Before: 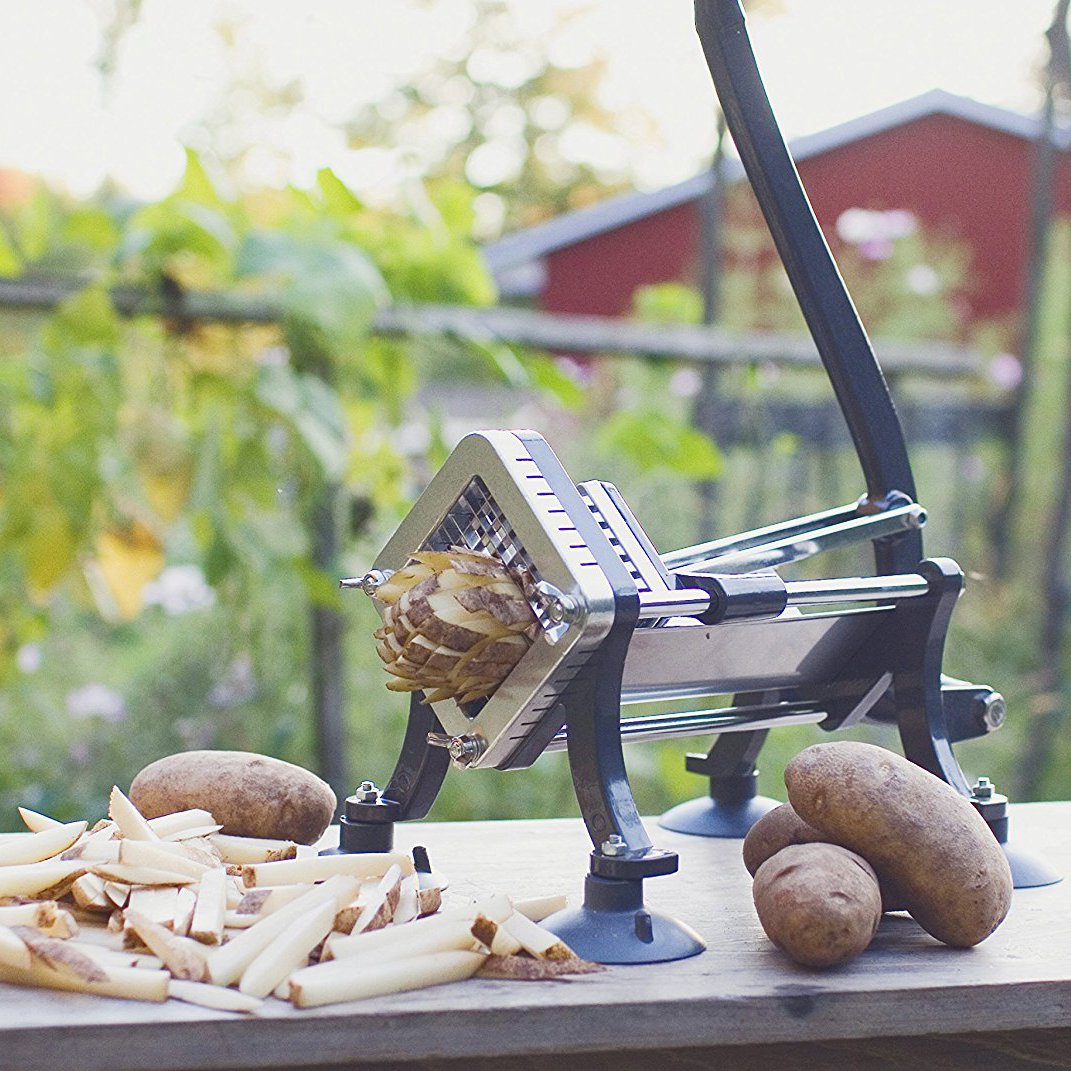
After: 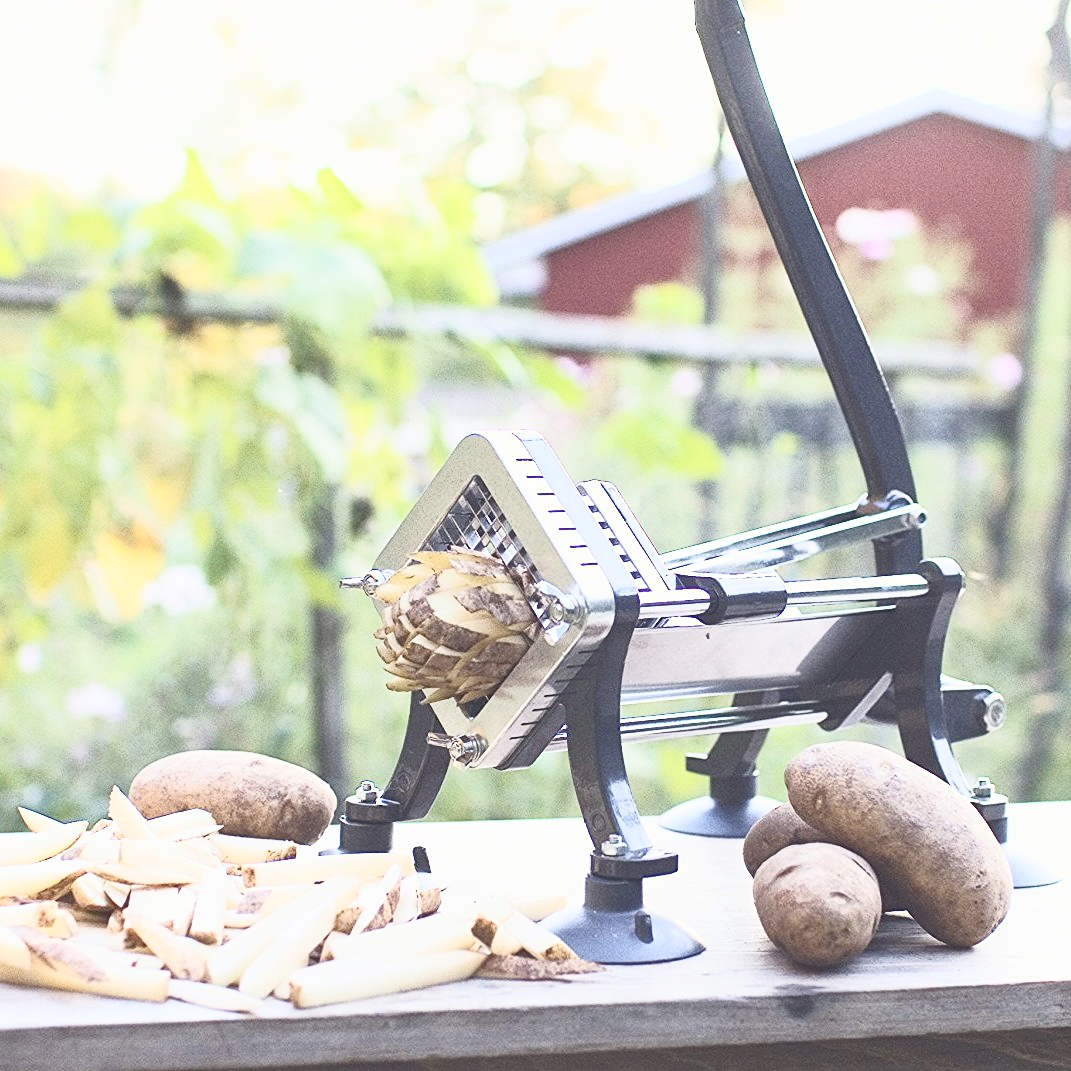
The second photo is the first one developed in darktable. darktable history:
contrast brightness saturation: contrast 0.436, brightness 0.549, saturation -0.204
